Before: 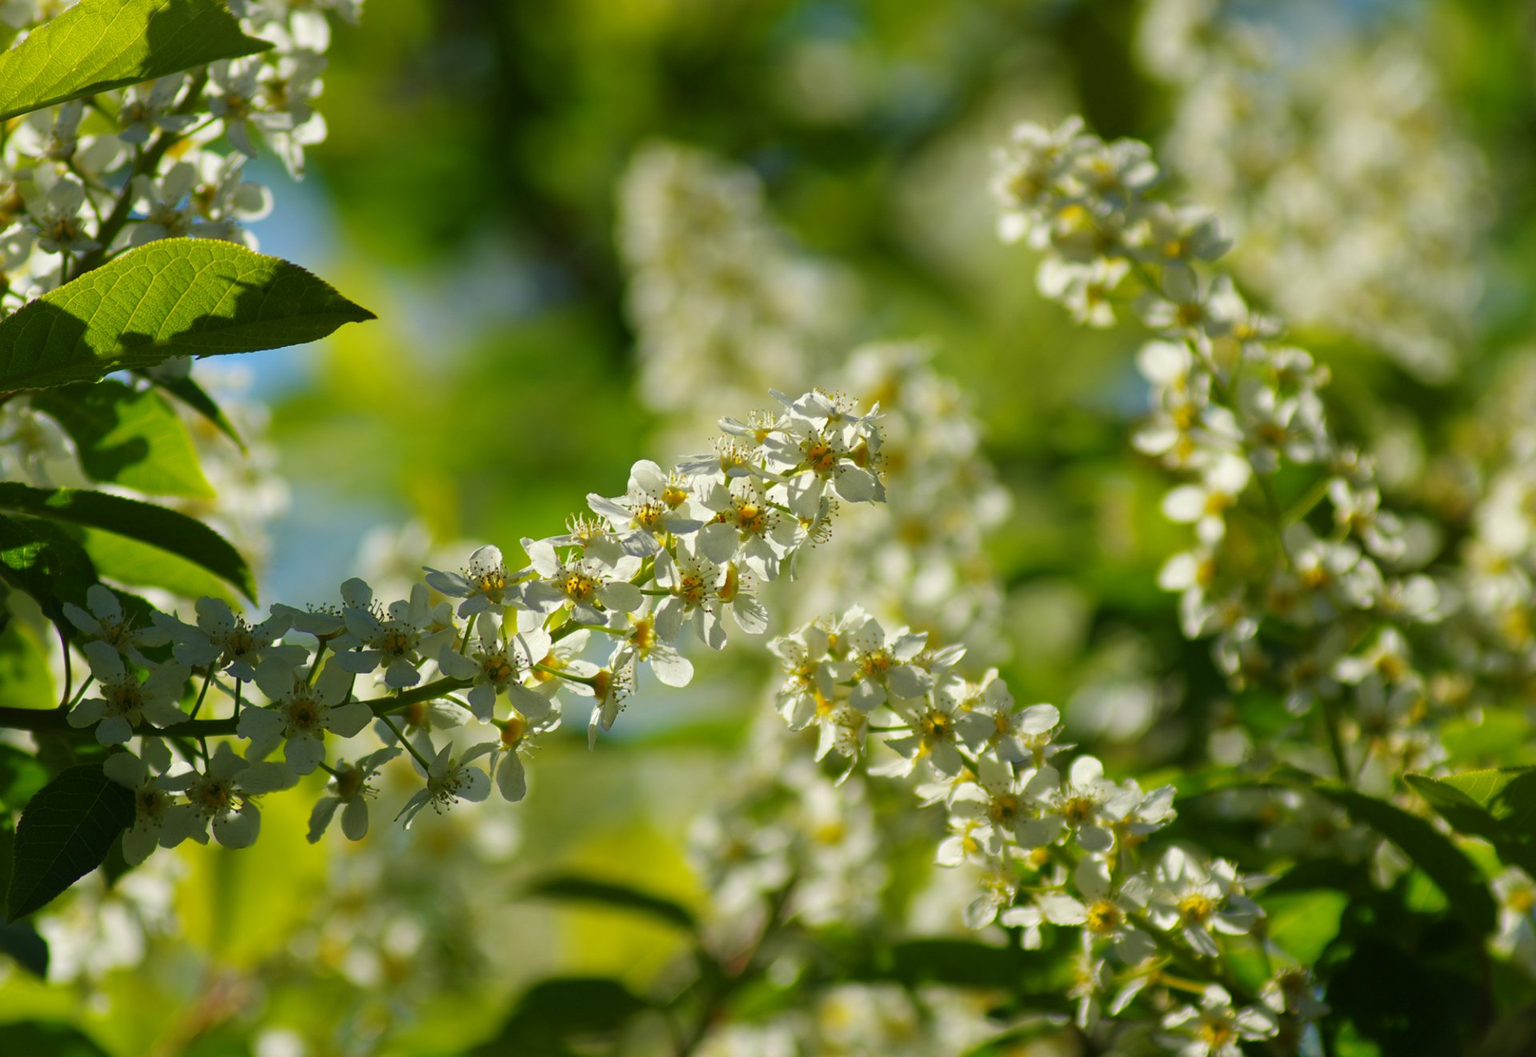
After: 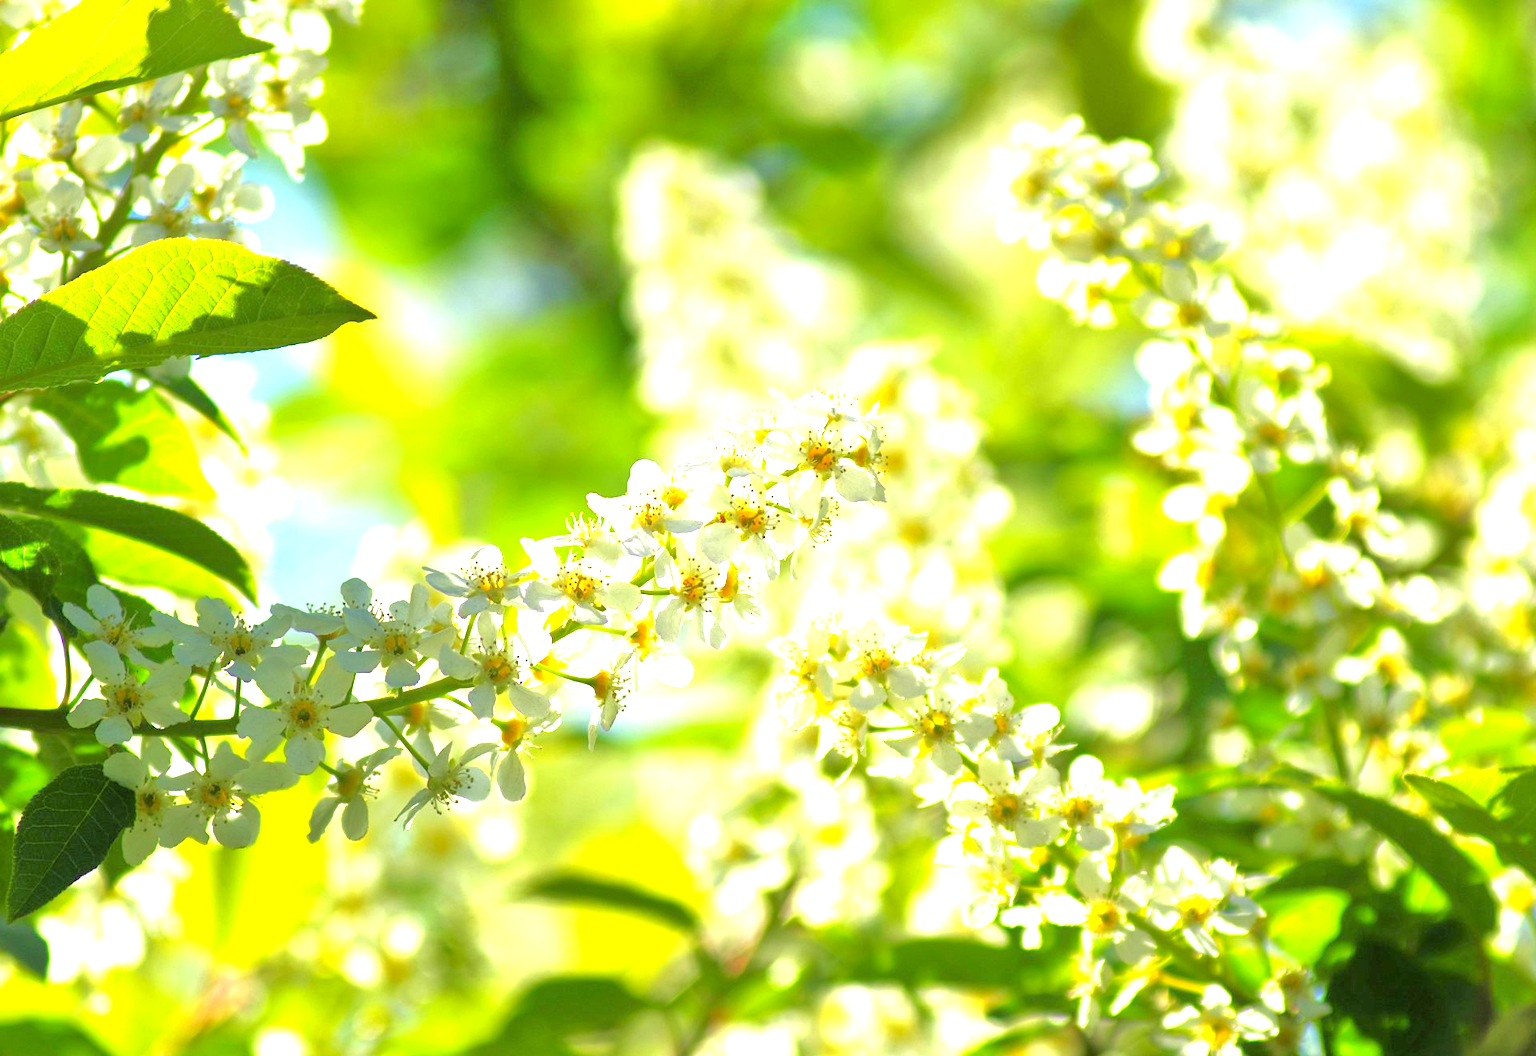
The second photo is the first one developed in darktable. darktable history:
exposure: black level correction 0, exposure 1.095 EV, compensate exposure bias true, compensate highlight preservation false
crop: bottom 0.055%
tone equalizer: -7 EV 0.144 EV, -6 EV 0.59 EV, -5 EV 1.14 EV, -4 EV 1.32 EV, -3 EV 1.16 EV, -2 EV 0.6 EV, -1 EV 0.146 EV
levels: levels [0, 0.394, 0.787]
